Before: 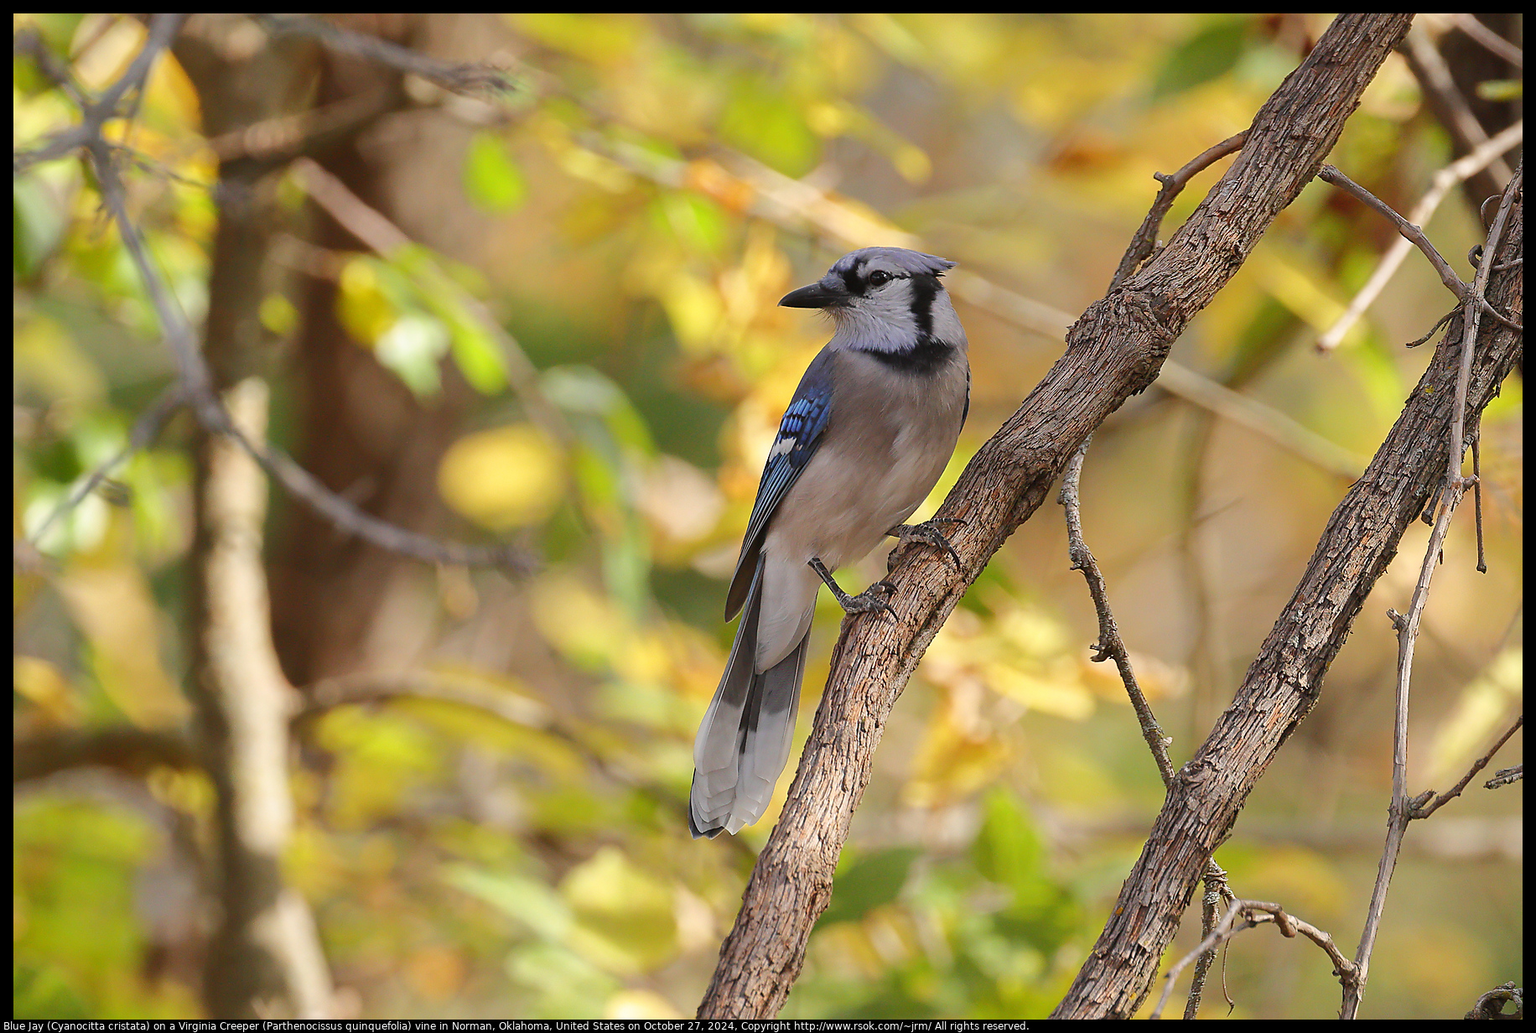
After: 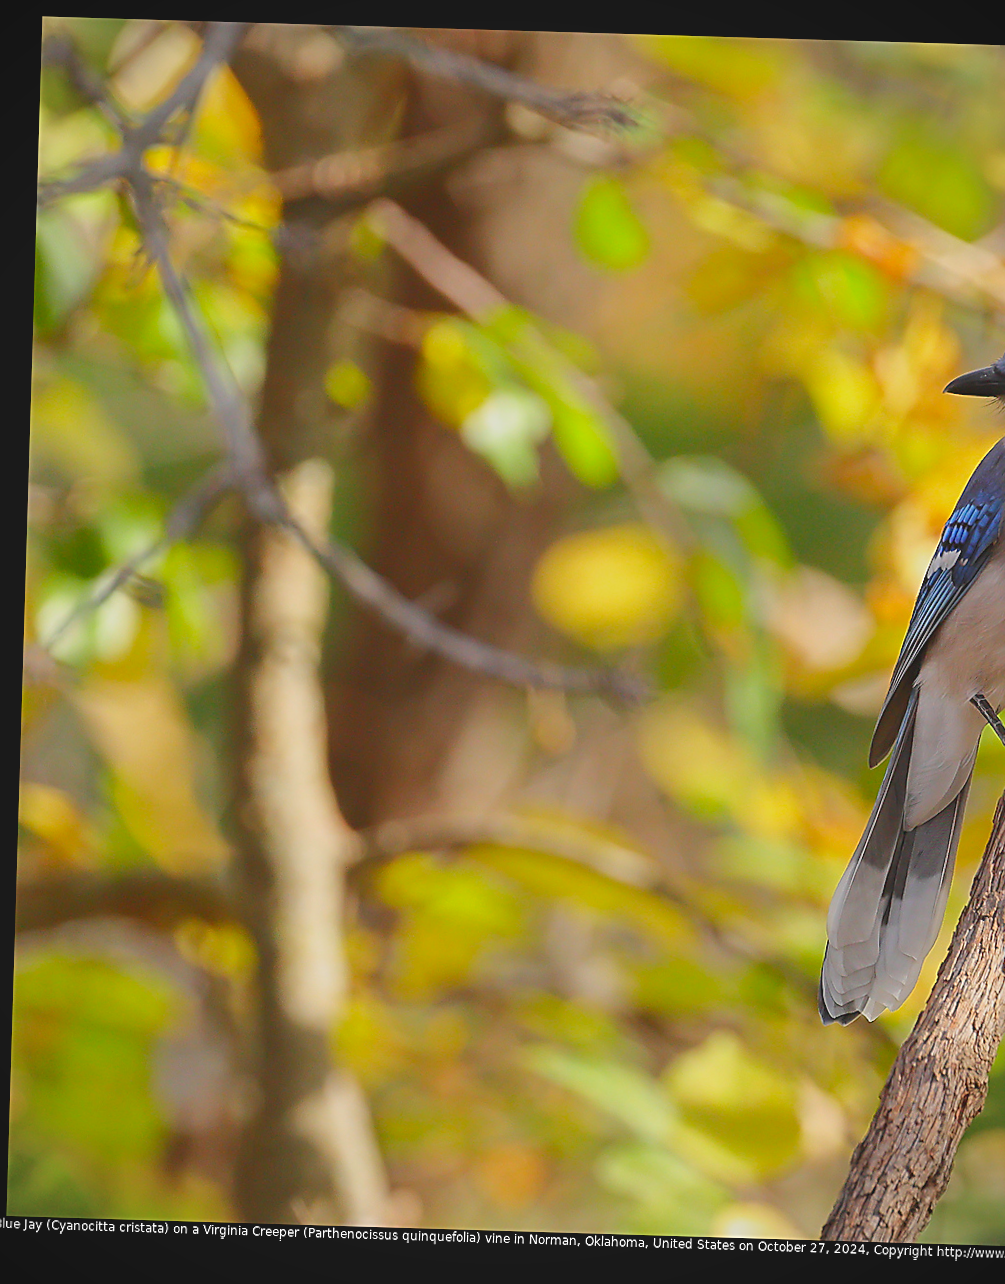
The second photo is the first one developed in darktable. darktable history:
rotate and perspective: rotation 1.72°, automatic cropping off
sharpen: on, module defaults
crop: left 0.587%, right 45.588%, bottom 0.086%
contrast brightness saturation: contrast -0.19, saturation 0.19
vignetting: fall-off start 91.19%
